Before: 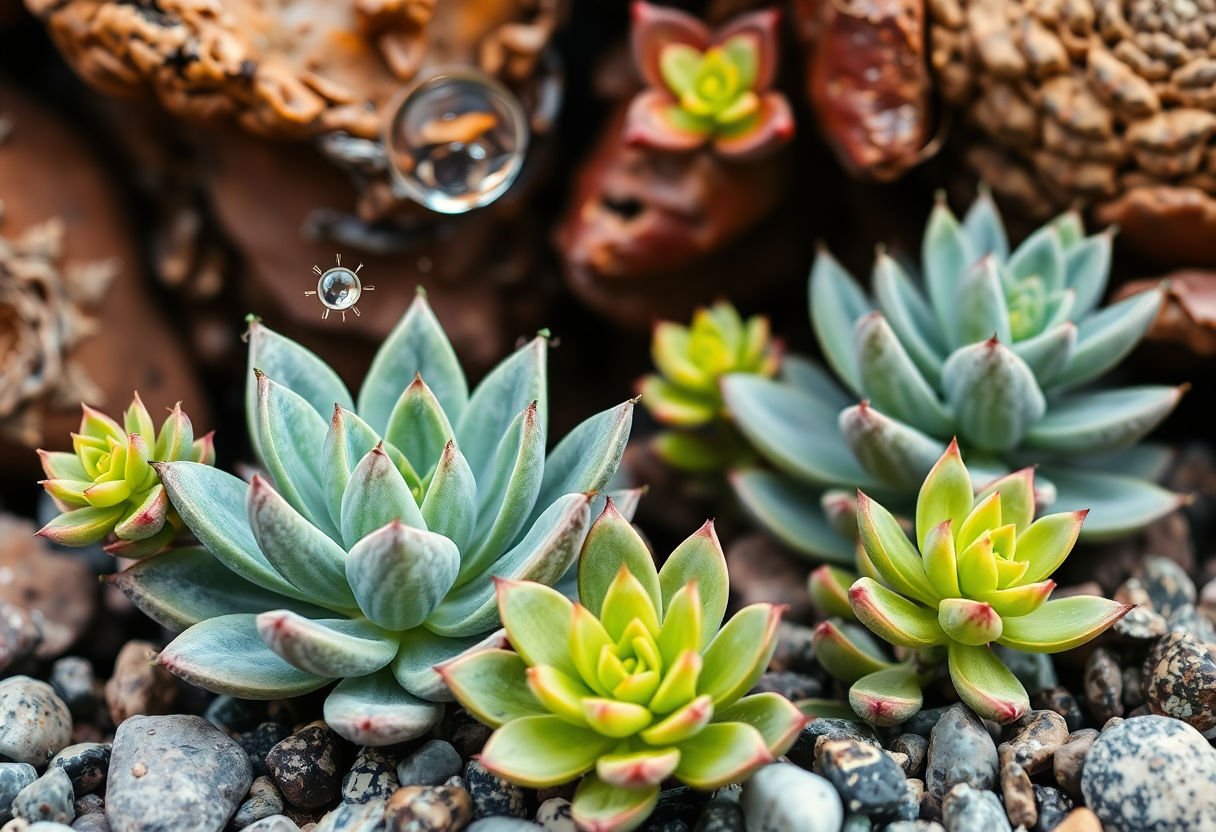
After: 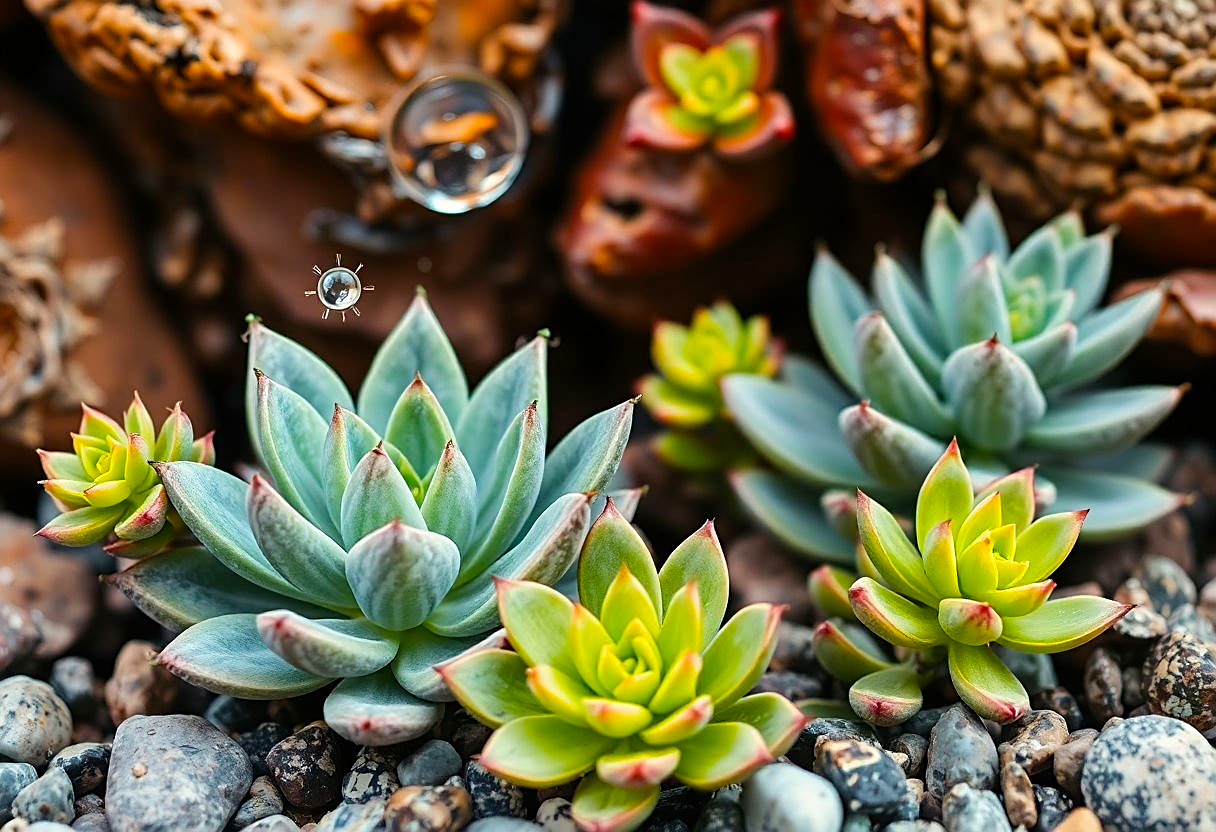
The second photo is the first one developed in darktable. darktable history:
sharpen: on, module defaults
color balance: output saturation 120%
